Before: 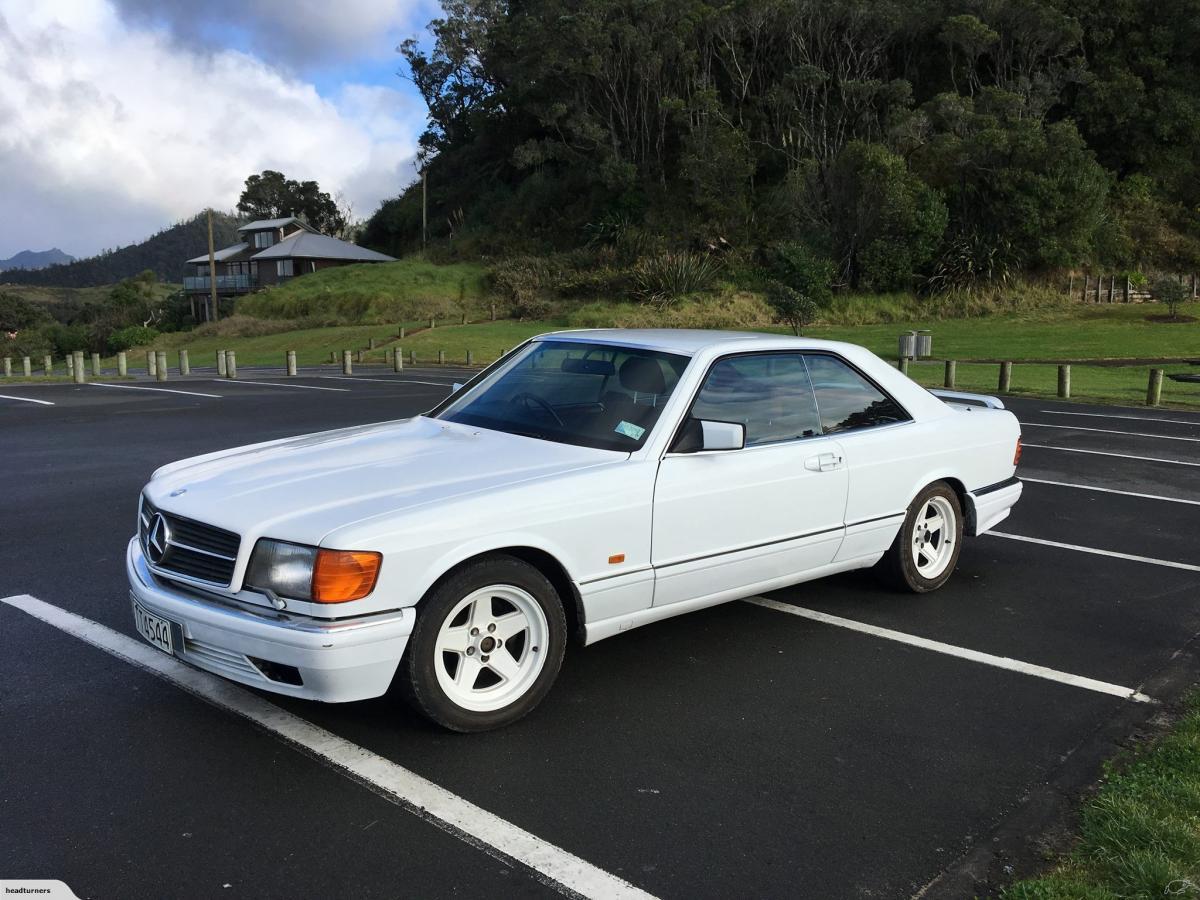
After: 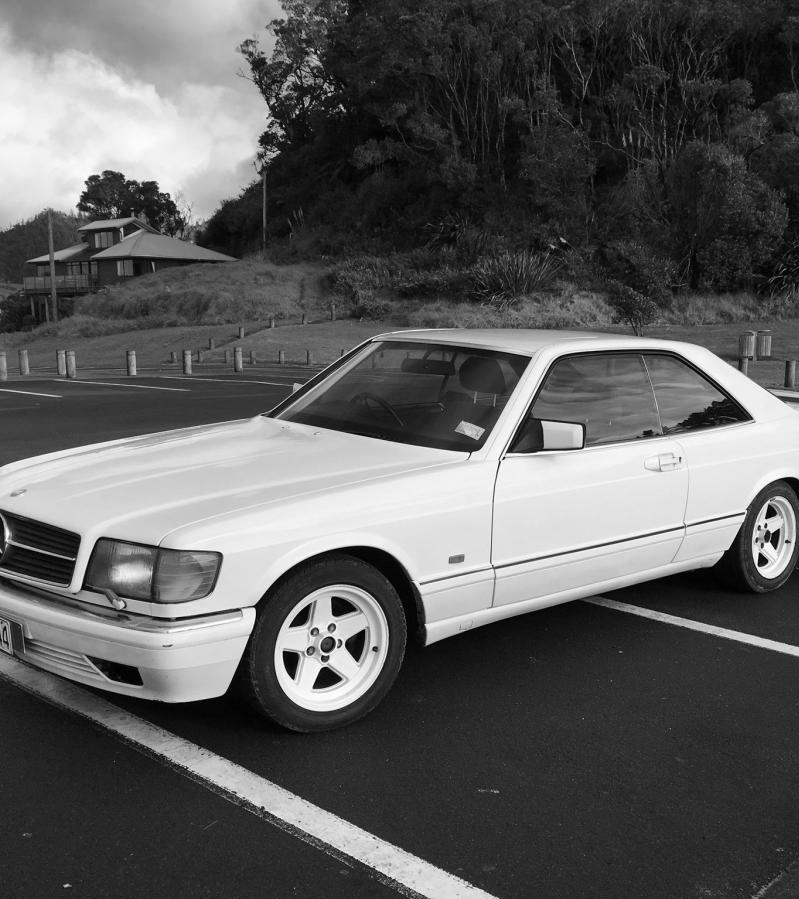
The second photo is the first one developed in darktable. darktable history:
crop and rotate: left 13.342%, right 19.991%
monochrome: on, module defaults
